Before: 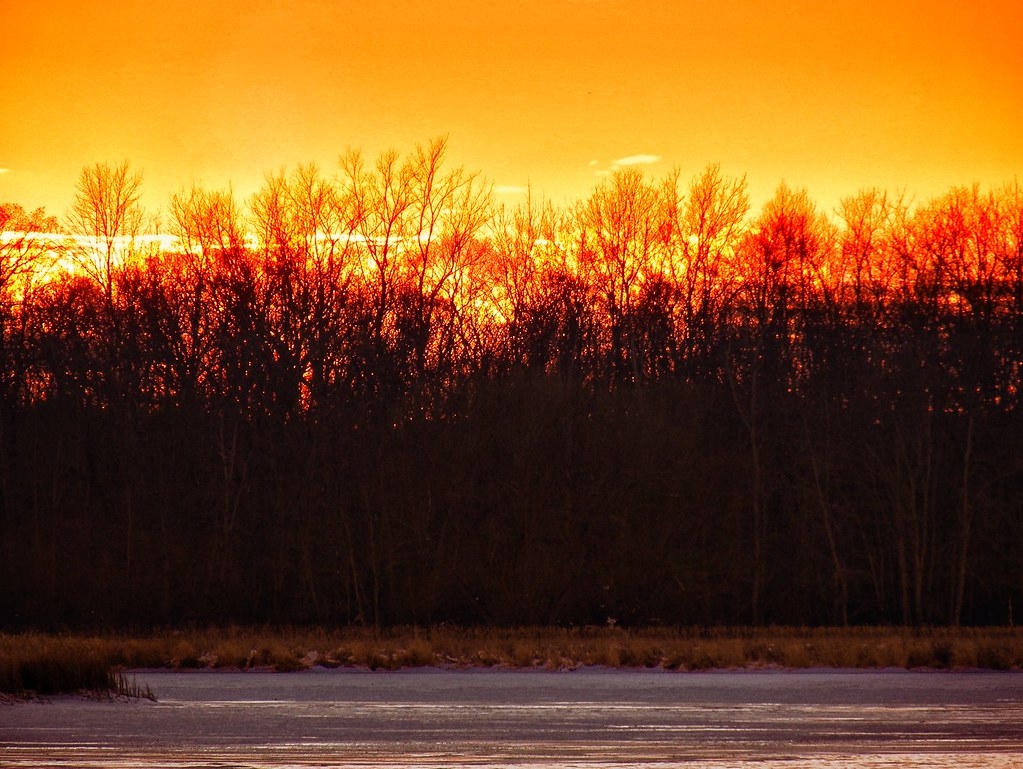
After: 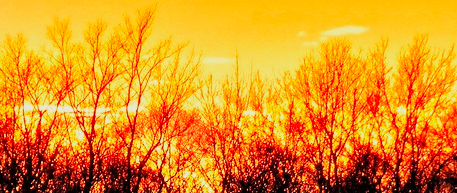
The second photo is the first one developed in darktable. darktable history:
contrast brightness saturation: contrast 0.07, brightness 0.08, saturation 0.18
white balance: emerald 1
crop: left 28.64%, top 16.832%, right 26.637%, bottom 58.055%
filmic rgb: black relative exposure -5 EV, hardness 2.88, contrast 1.3
